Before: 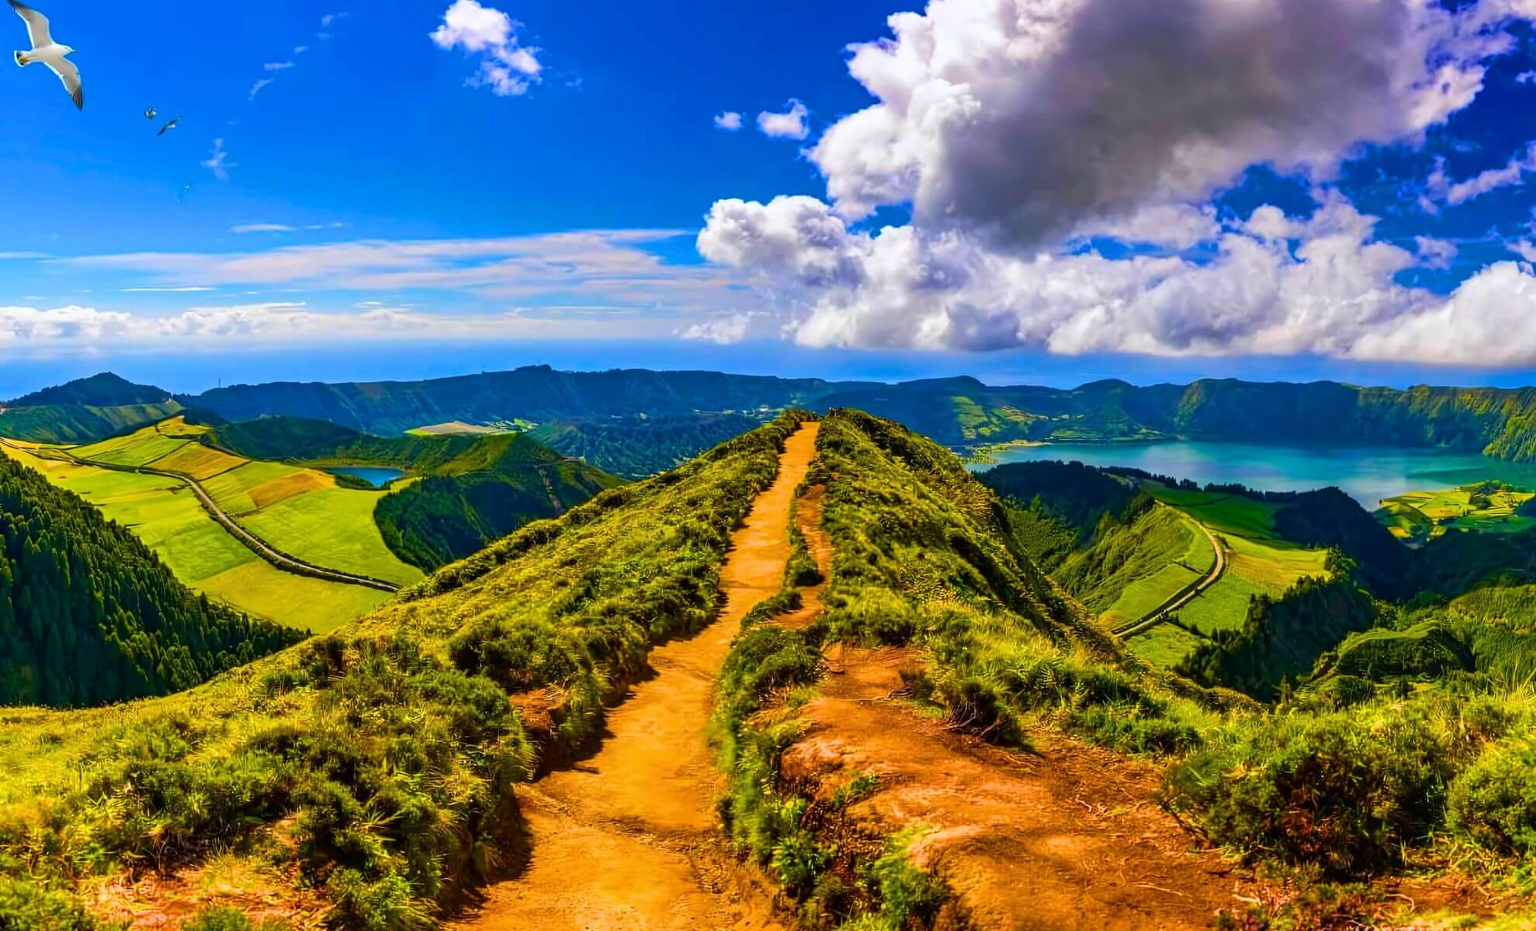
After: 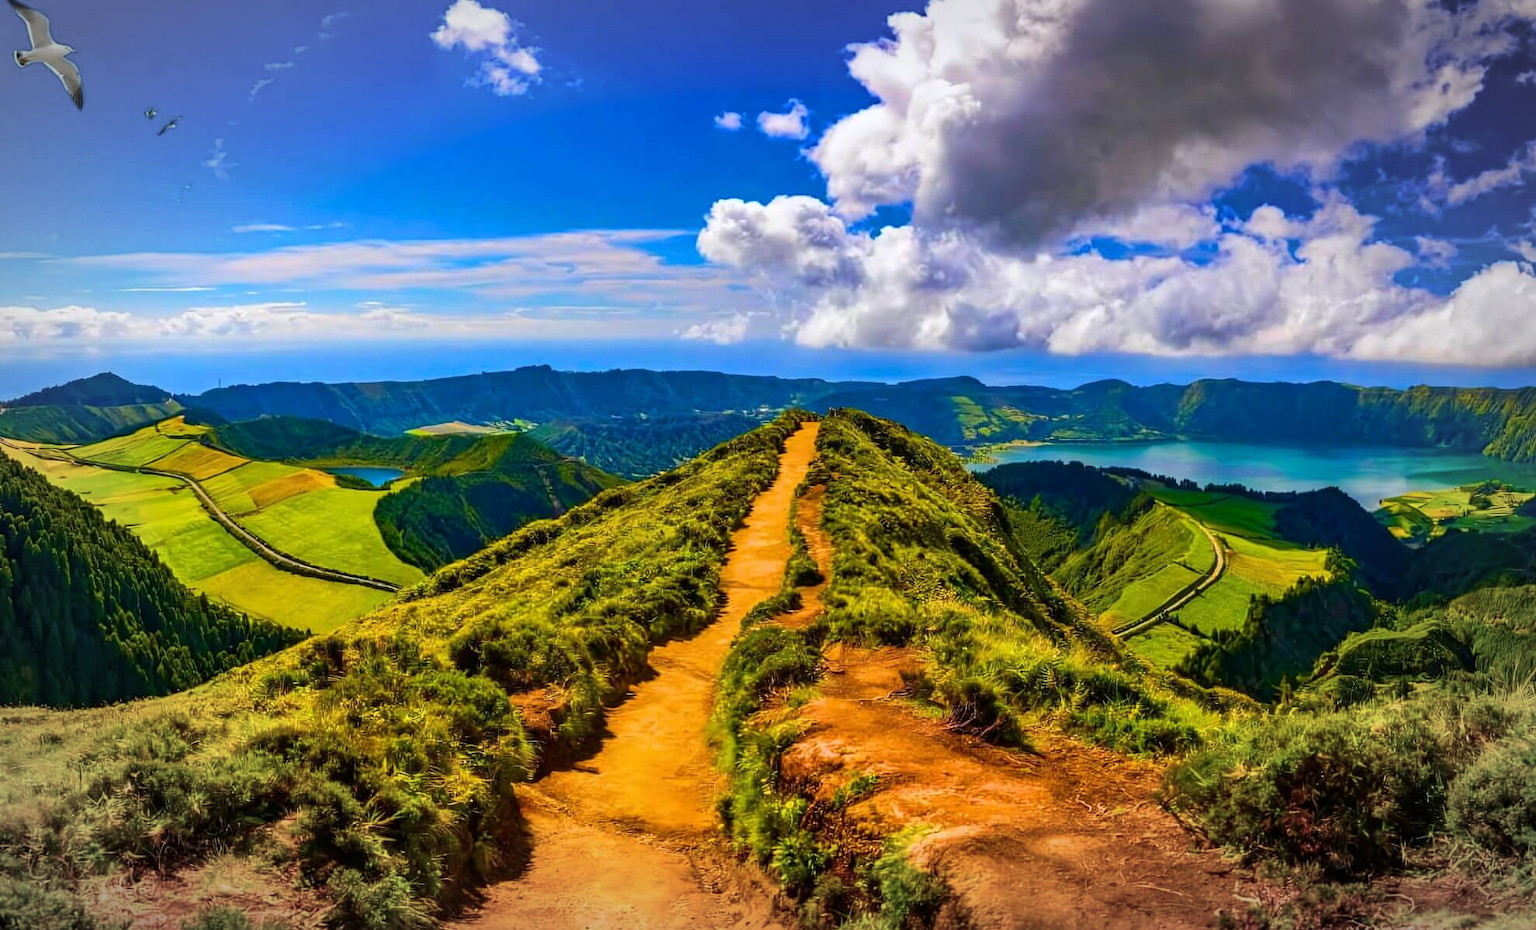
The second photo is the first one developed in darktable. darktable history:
vignetting: automatic ratio true
rotate and perspective: automatic cropping original format, crop left 0, crop top 0
